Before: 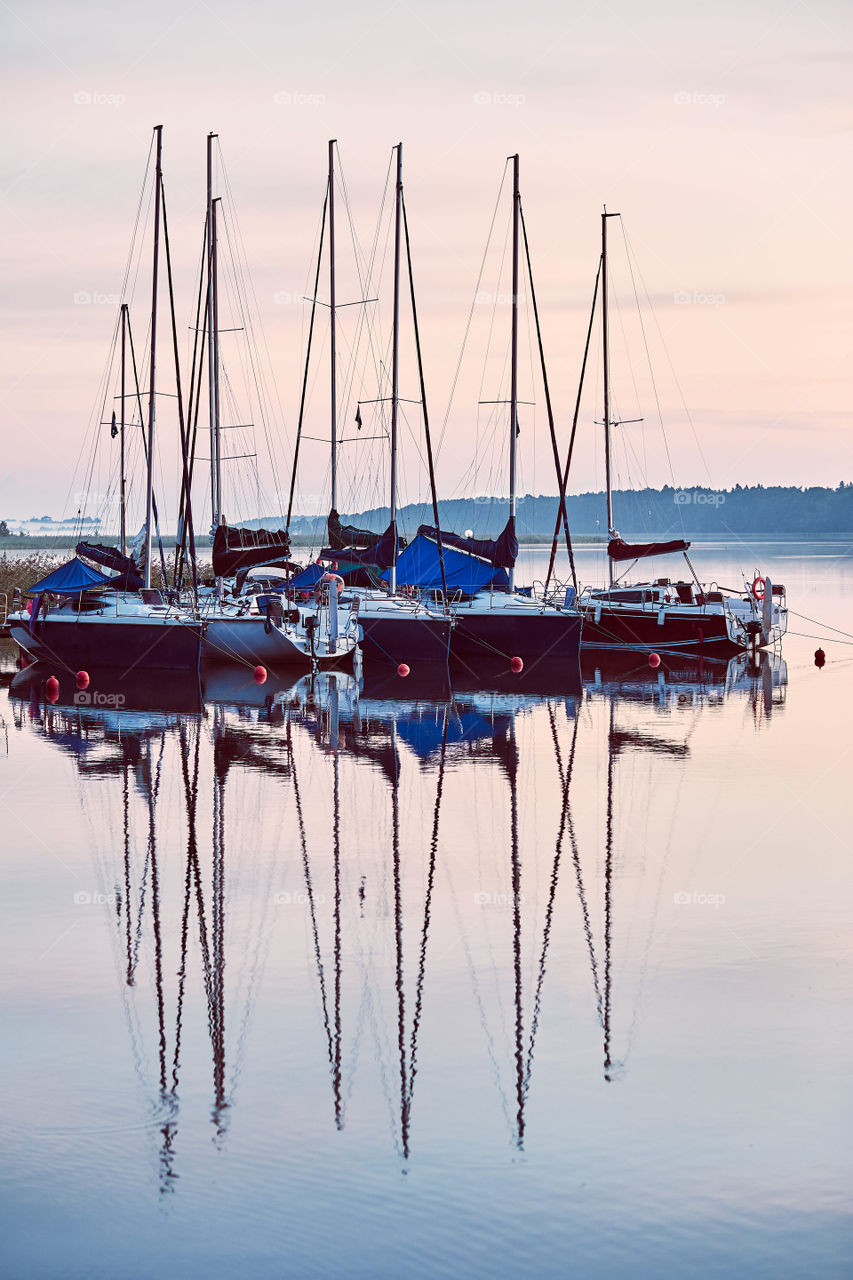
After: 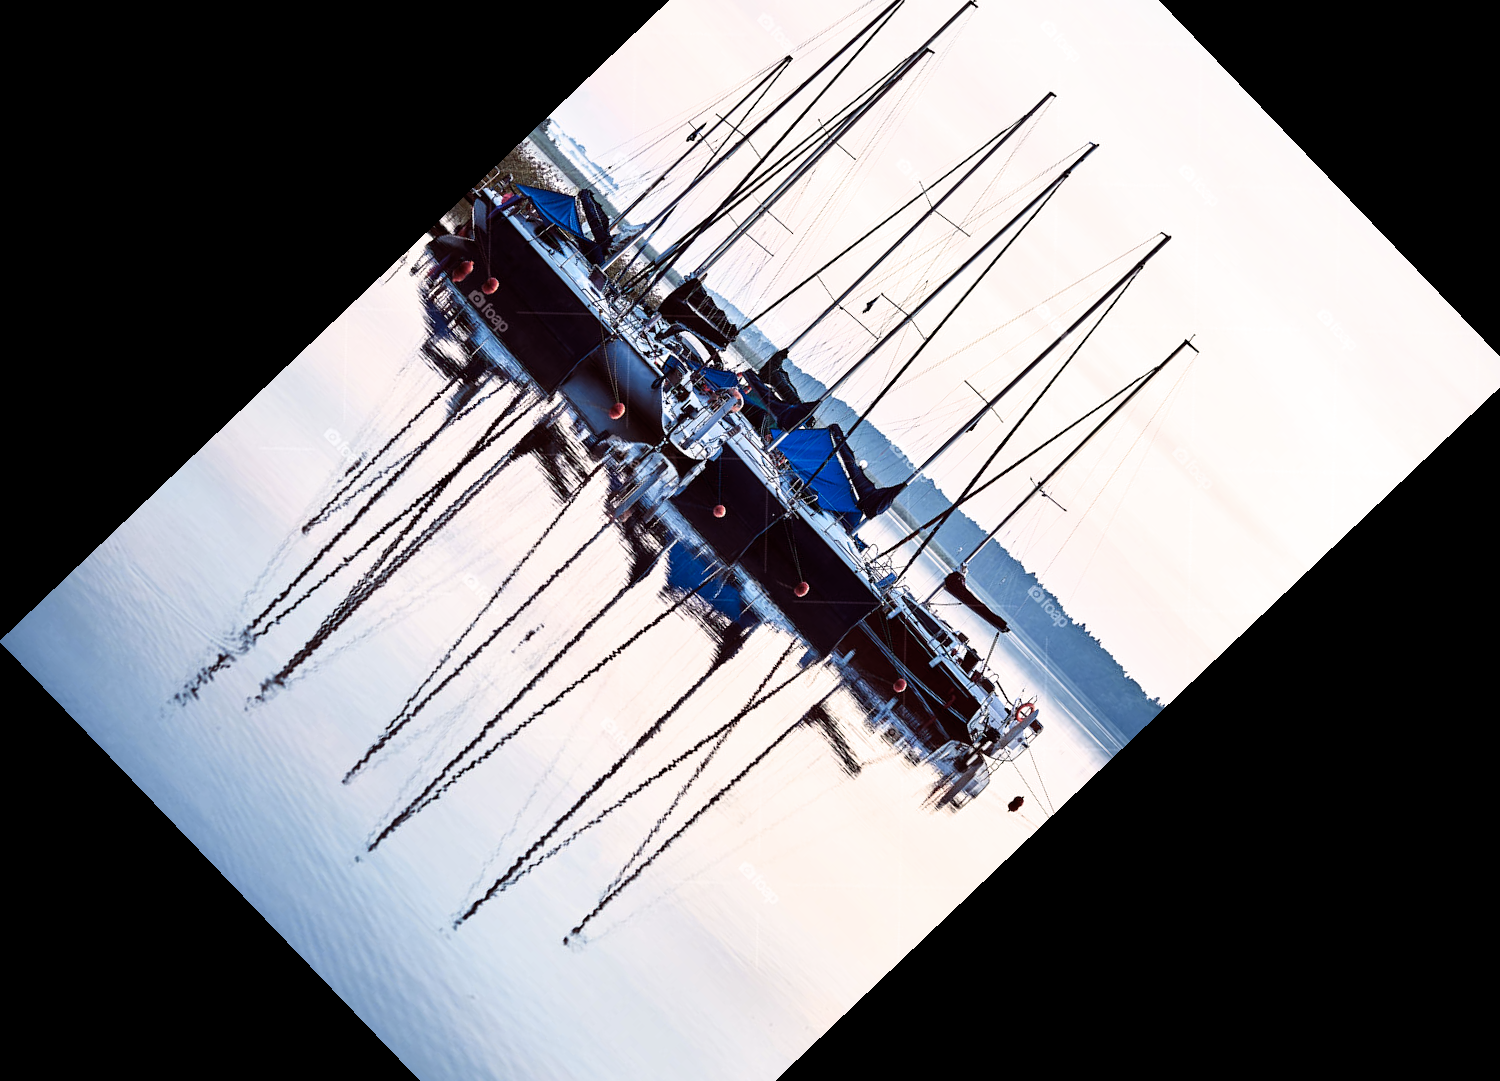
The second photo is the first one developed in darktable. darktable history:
color contrast: green-magenta contrast 0.8, blue-yellow contrast 1.1, unbound 0
filmic rgb: white relative exposure 2.2 EV, hardness 6.97
crop and rotate: angle -46.26°, top 16.234%, right 0.912%, bottom 11.704%
